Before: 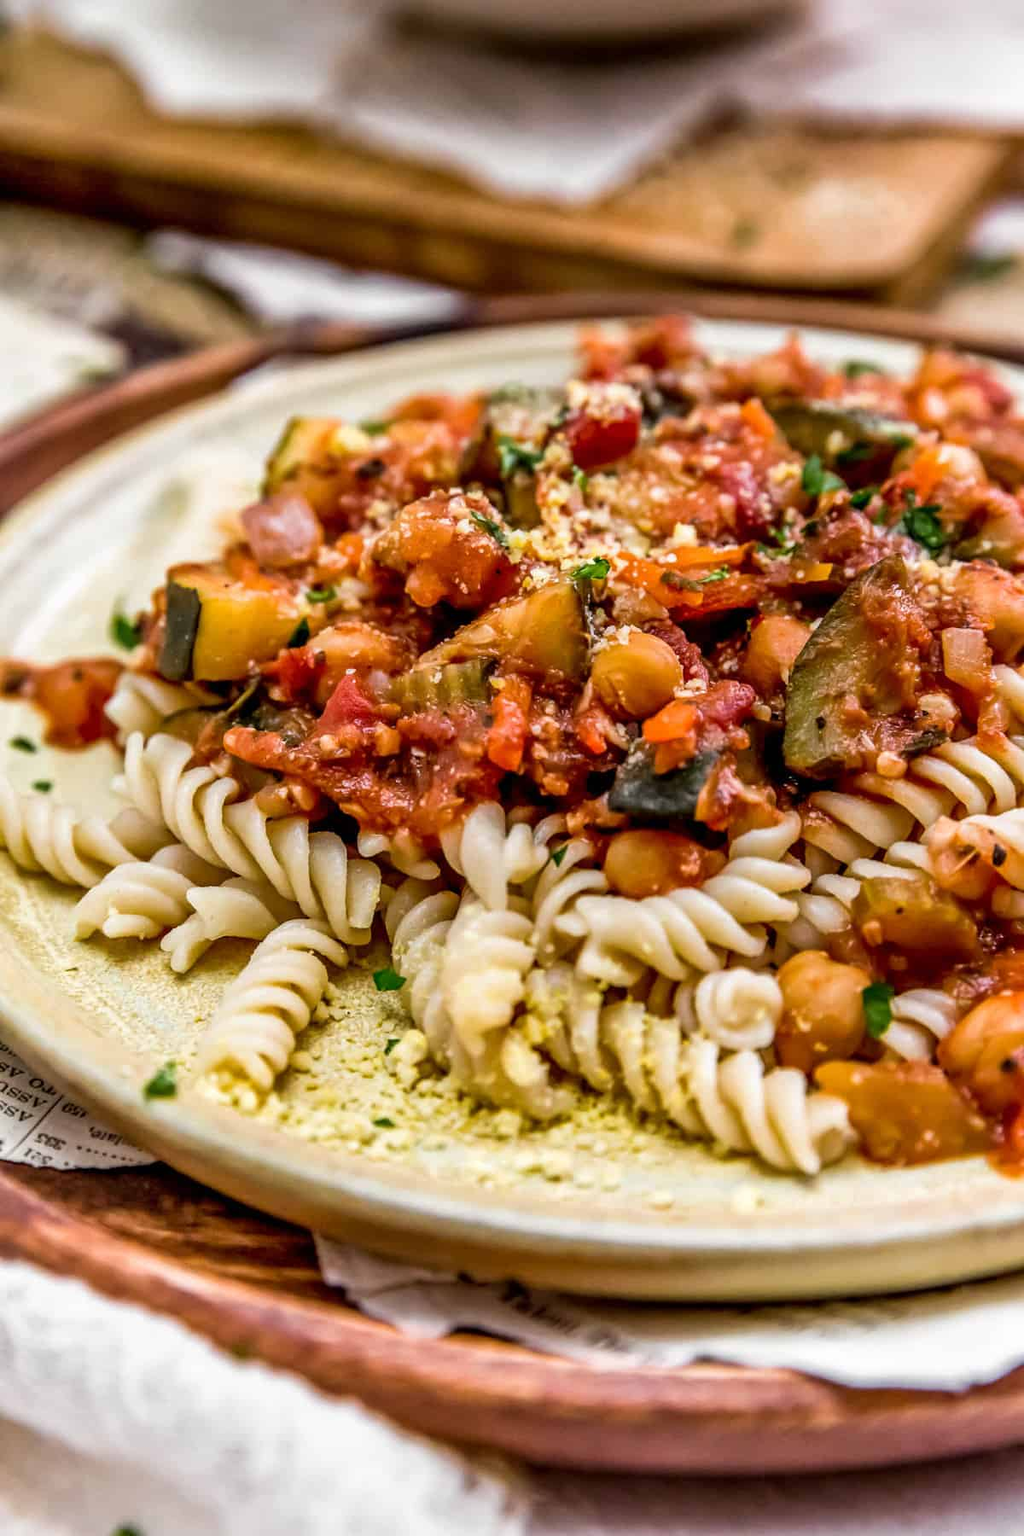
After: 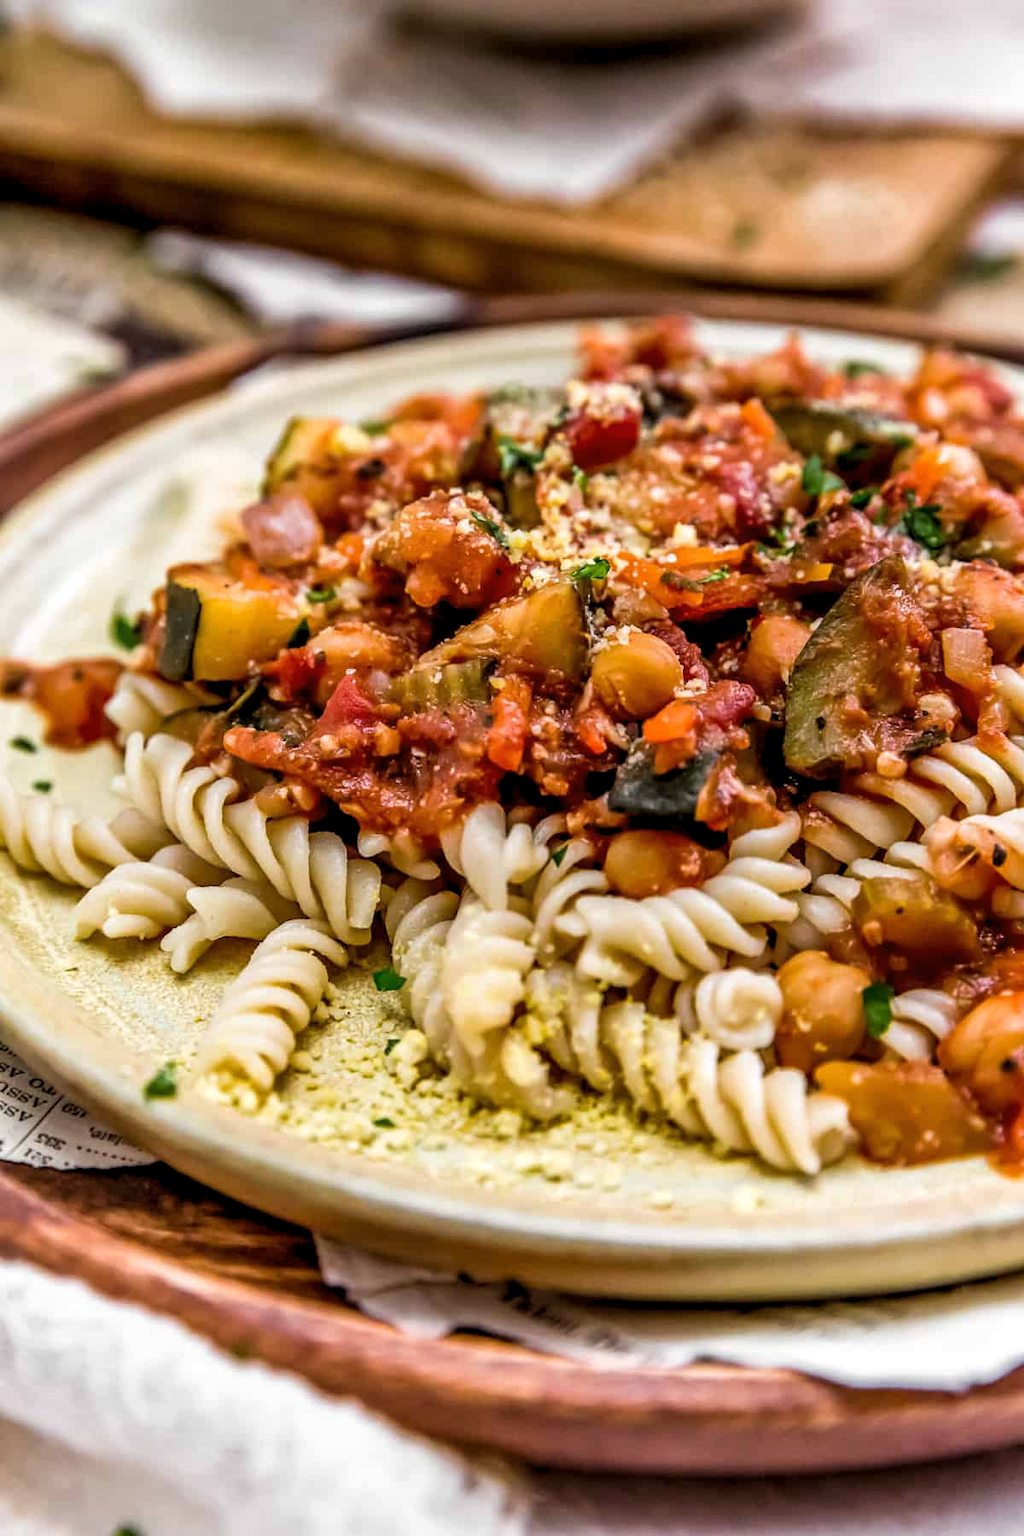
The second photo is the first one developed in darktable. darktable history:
color zones: curves: ch0 [(0, 0.5) (0.143, 0.5) (0.286, 0.5) (0.429, 0.5) (0.571, 0.5) (0.714, 0.476) (0.857, 0.5) (1, 0.5)]; ch2 [(0, 0.5) (0.143, 0.5) (0.286, 0.5) (0.429, 0.5) (0.571, 0.5) (0.714, 0.487) (0.857, 0.5) (1, 0.5)]
levels: levels [0.026, 0.507, 0.987]
